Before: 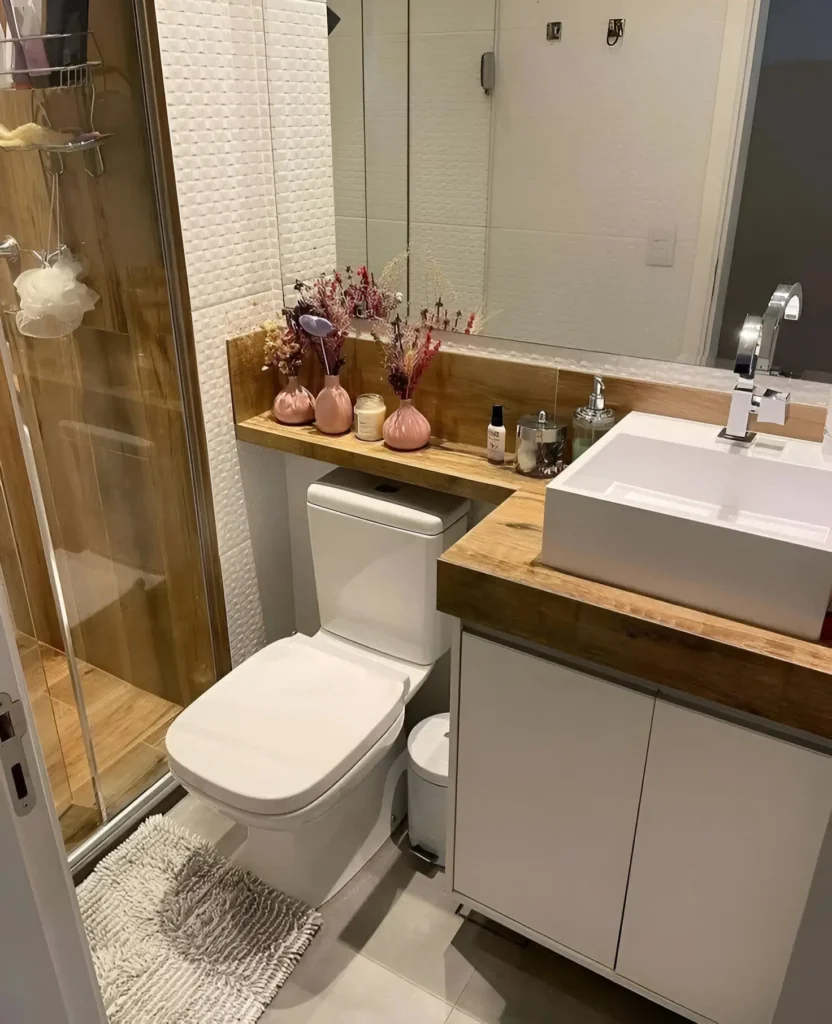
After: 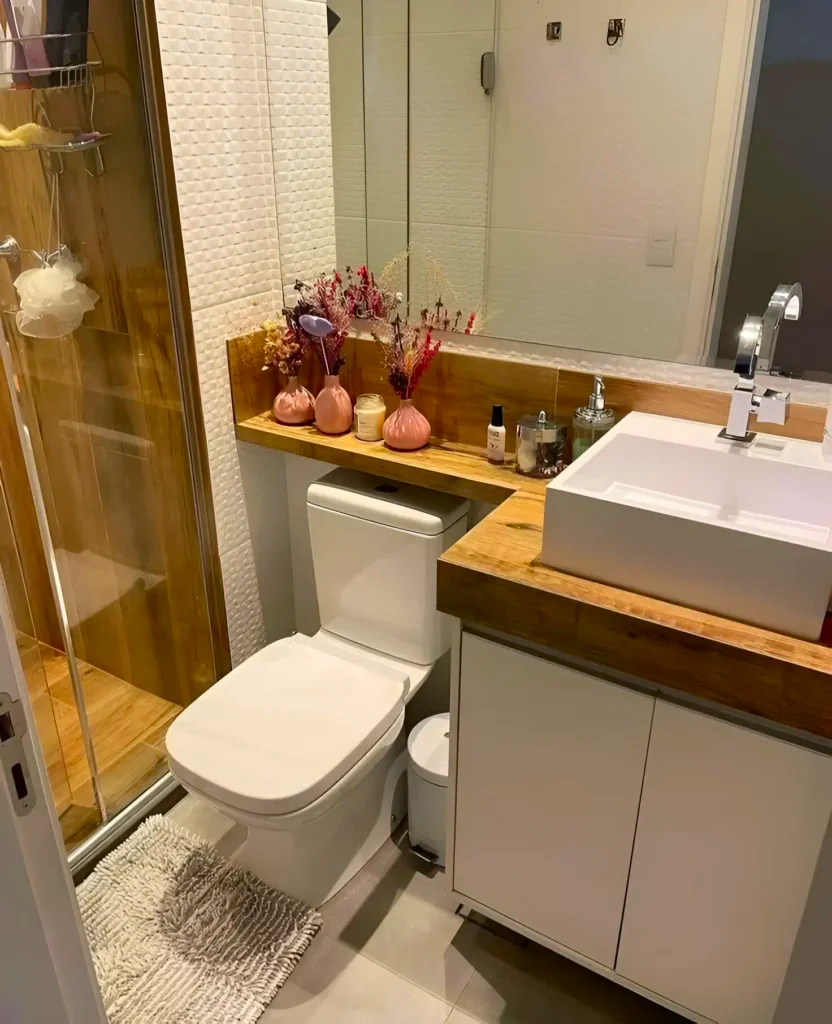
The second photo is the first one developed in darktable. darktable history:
contrast brightness saturation: saturation 0.5
tone equalizer: on, module defaults
